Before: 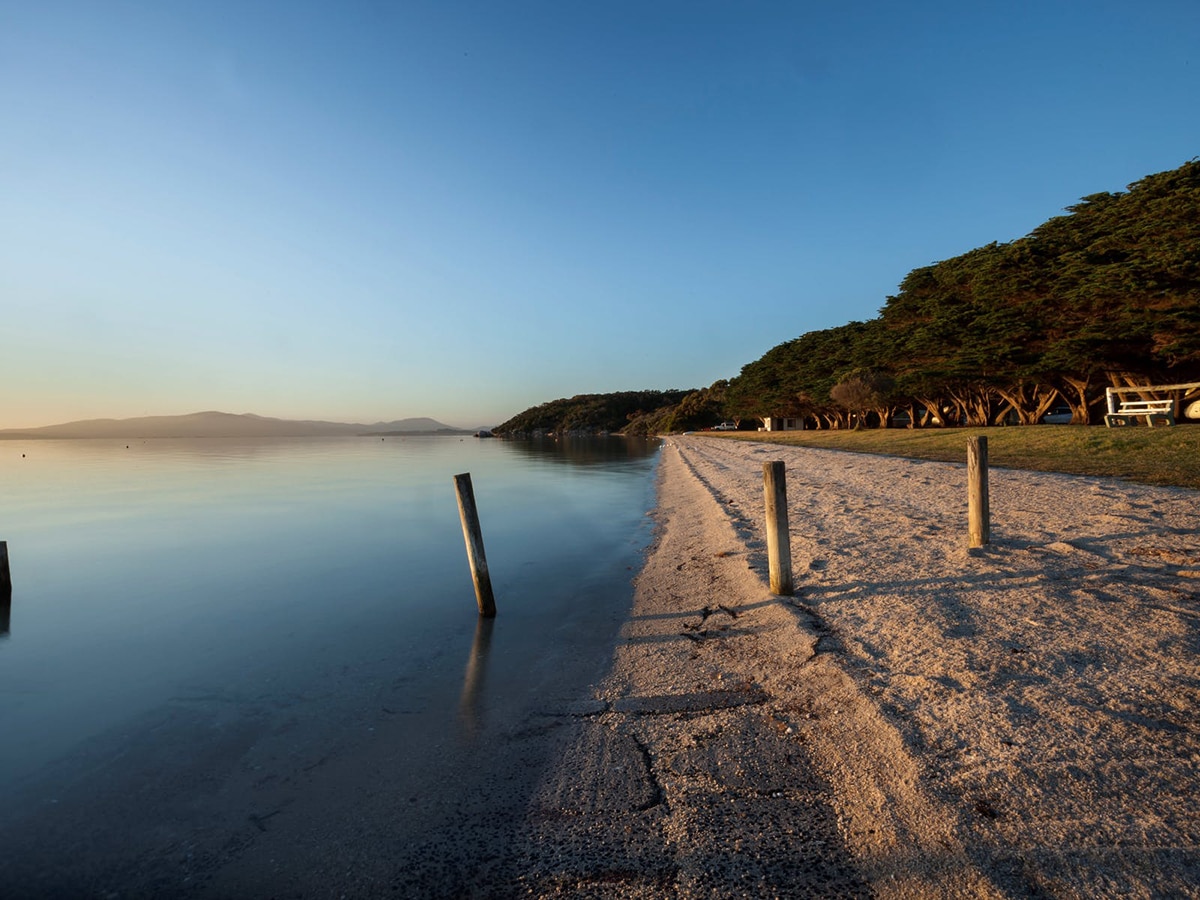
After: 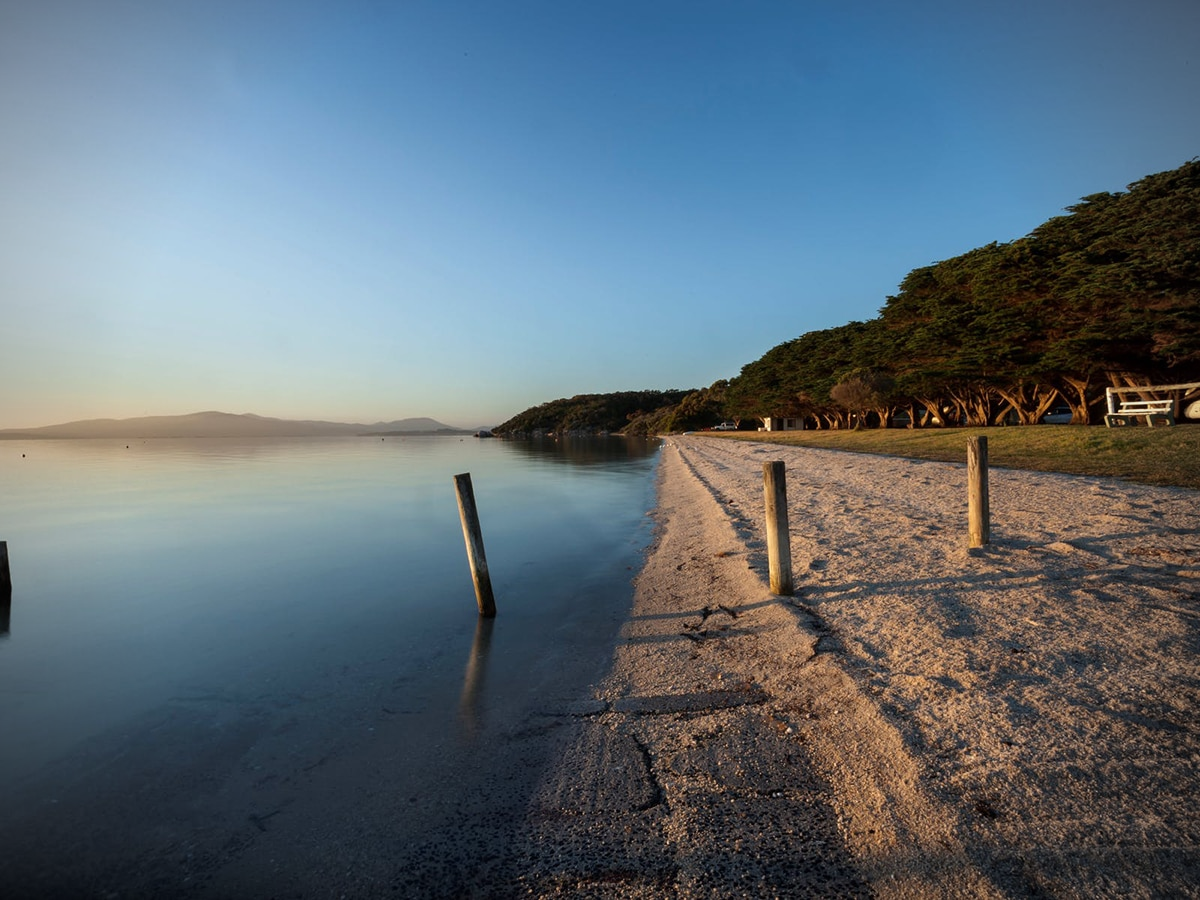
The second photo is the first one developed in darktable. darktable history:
white balance: emerald 1
vignetting: on, module defaults
